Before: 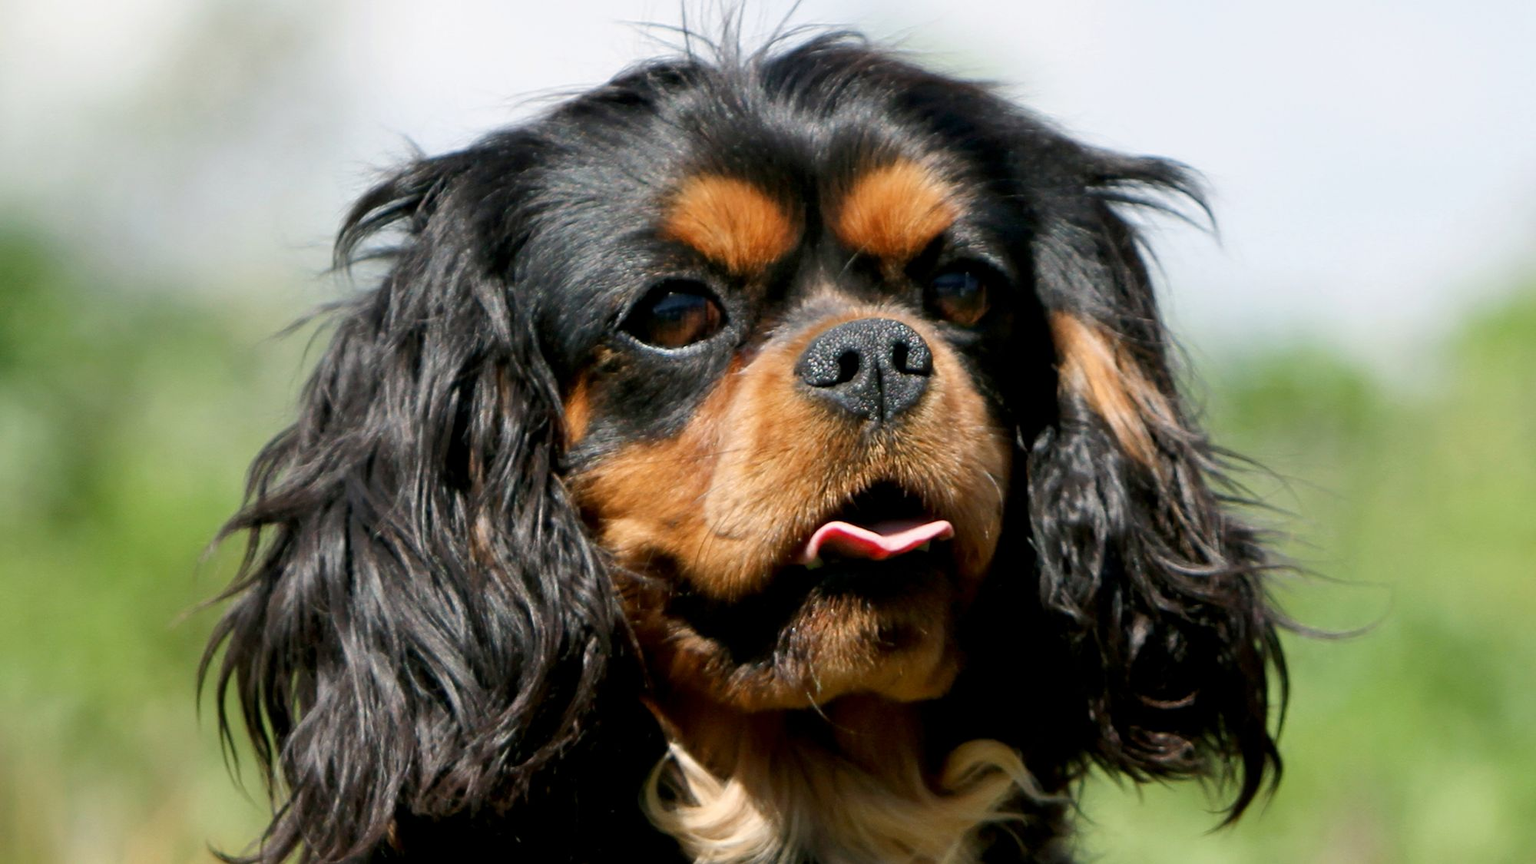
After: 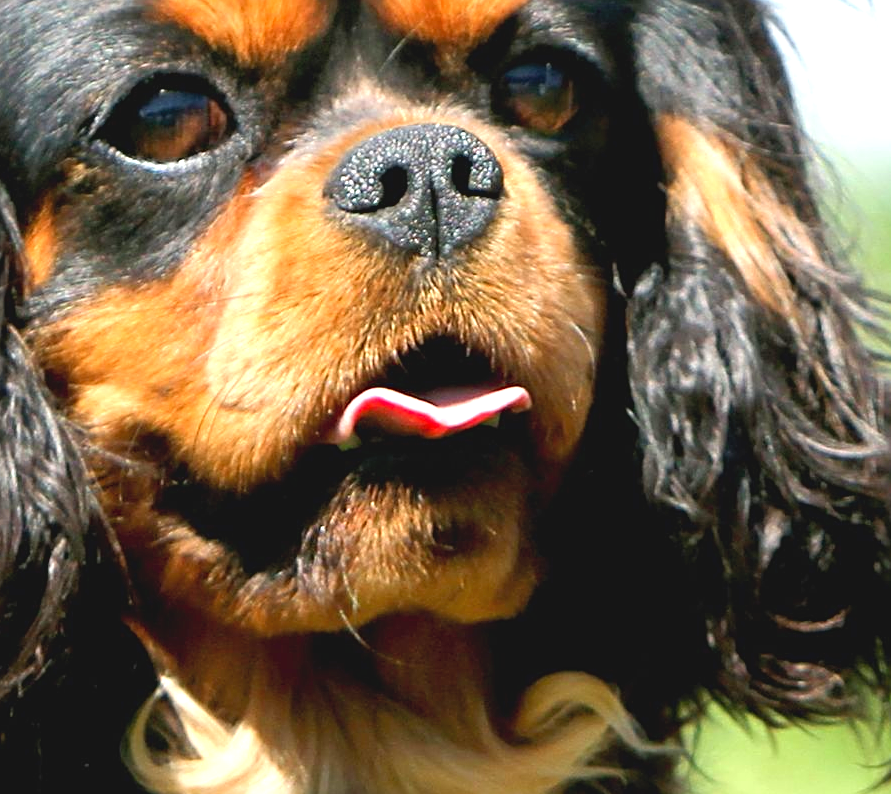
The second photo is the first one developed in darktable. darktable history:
exposure: black level correction 0, exposure 1.095 EV, compensate exposure bias true, compensate highlight preservation false
contrast brightness saturation: contrast -0.095, brightness 0.051, saturation 0.075
crop: left 35.581%, top 25.925%, right 19.852%, bottom 3.429%
sharpen: on, module defaults
